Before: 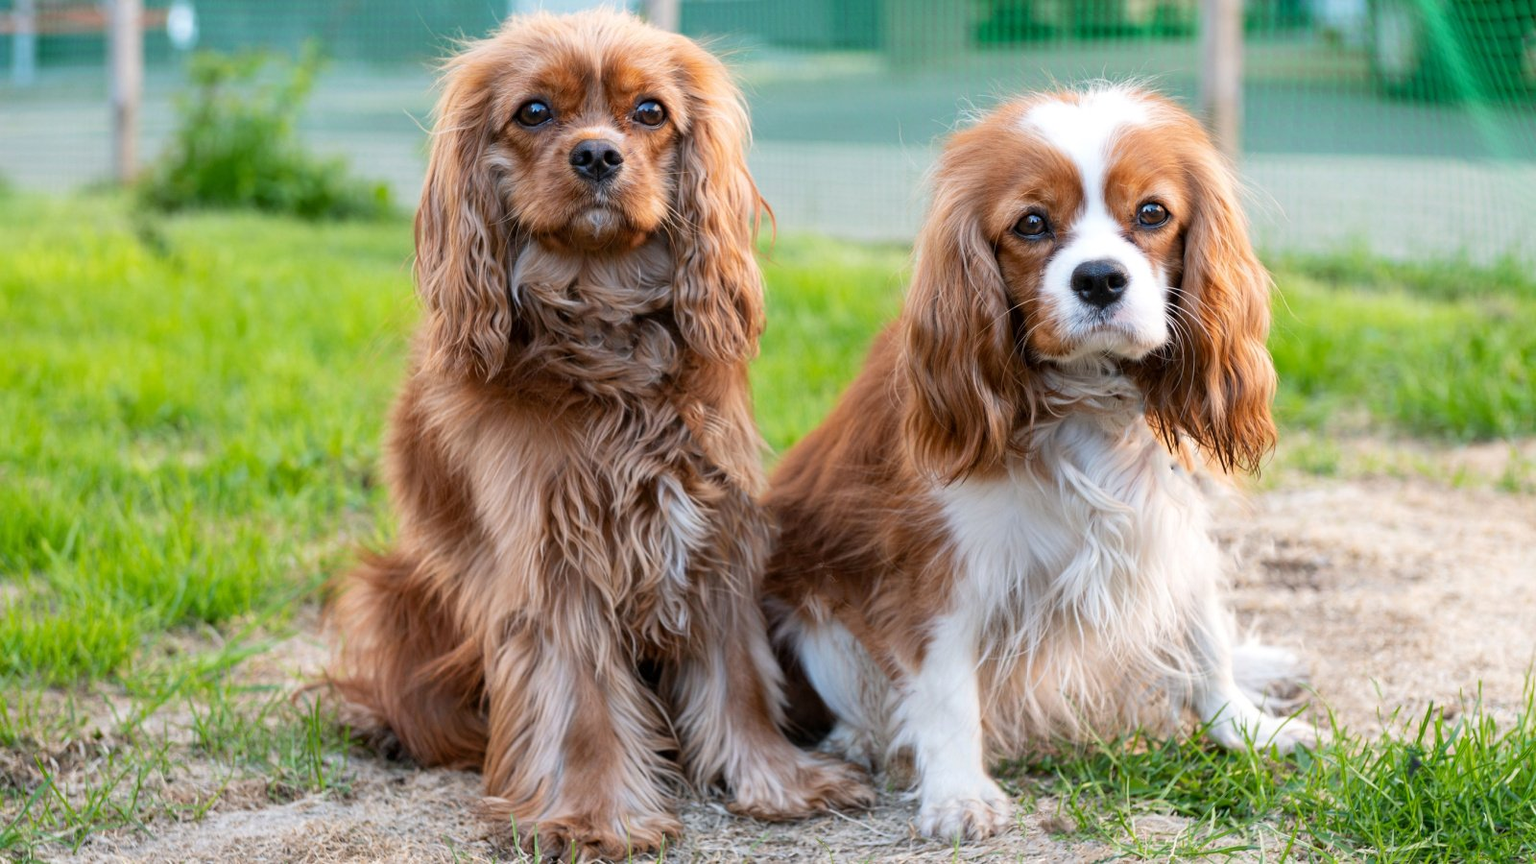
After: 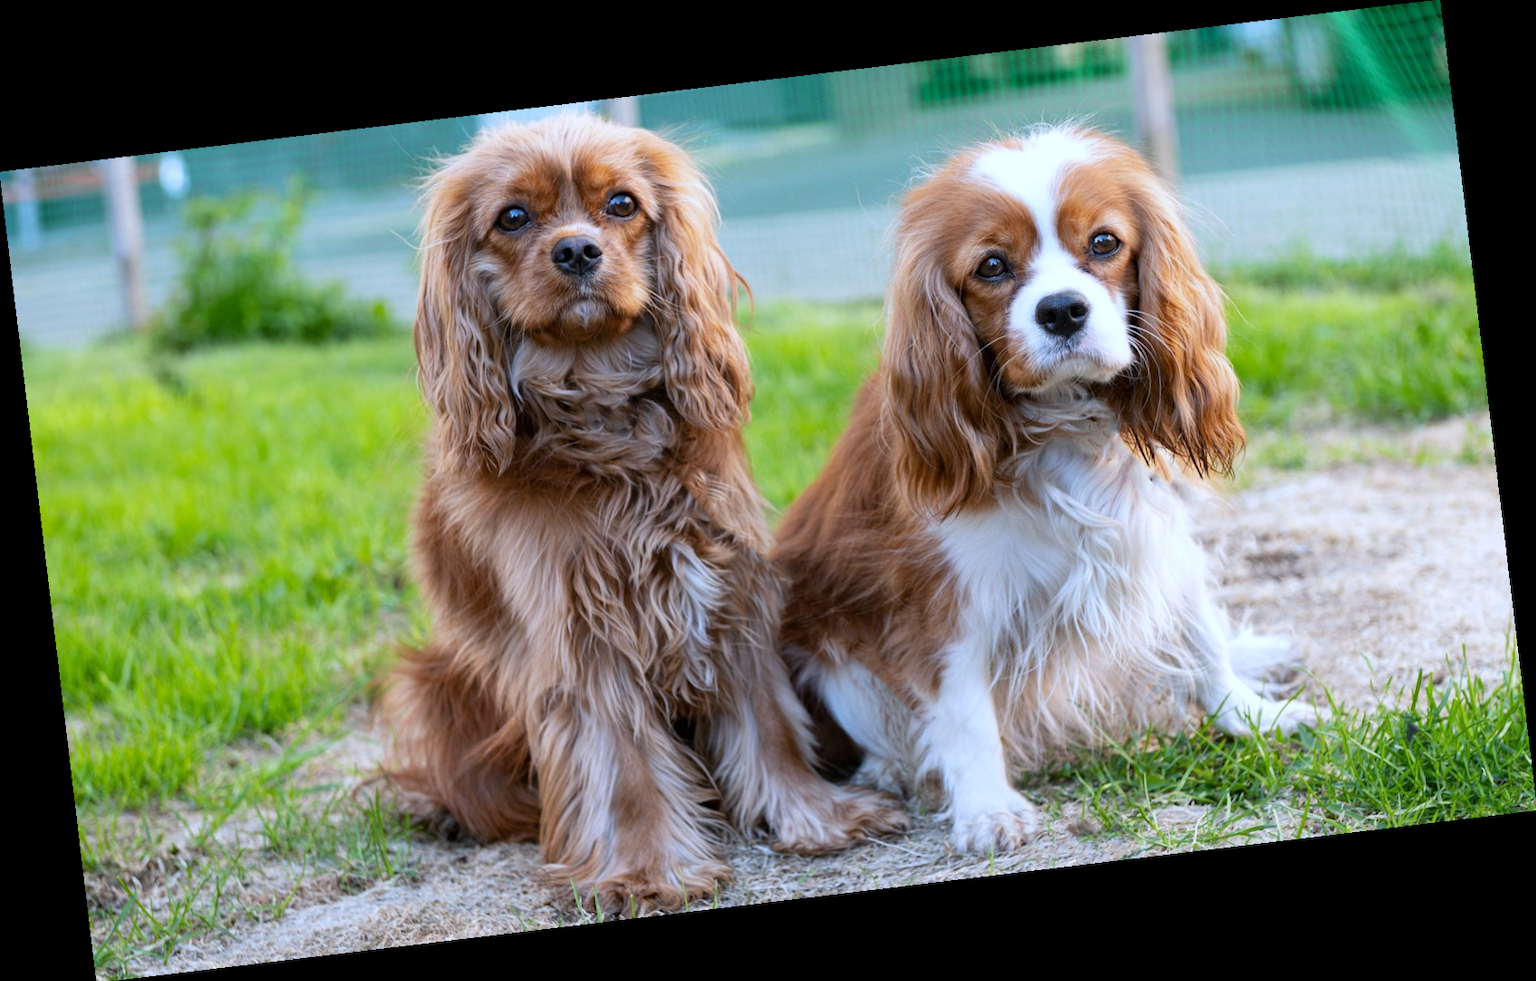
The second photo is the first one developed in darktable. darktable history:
rotate and perspective: rotation -6.83°, automatic cropping off
white balance: red 0.931, blue 1.11
